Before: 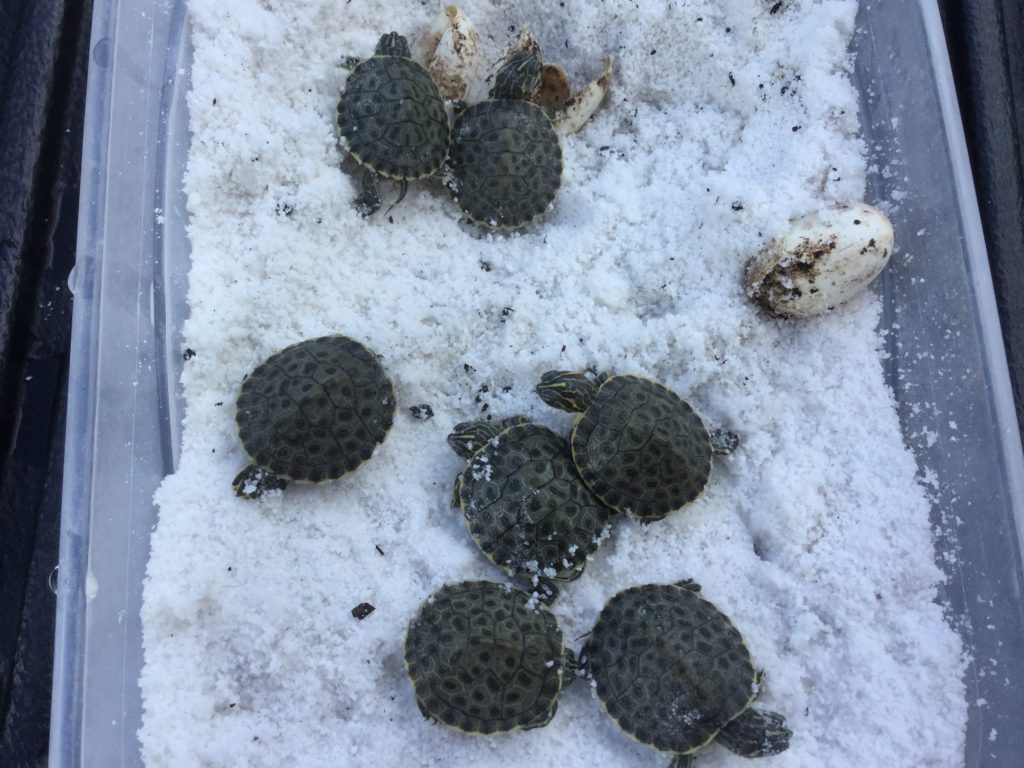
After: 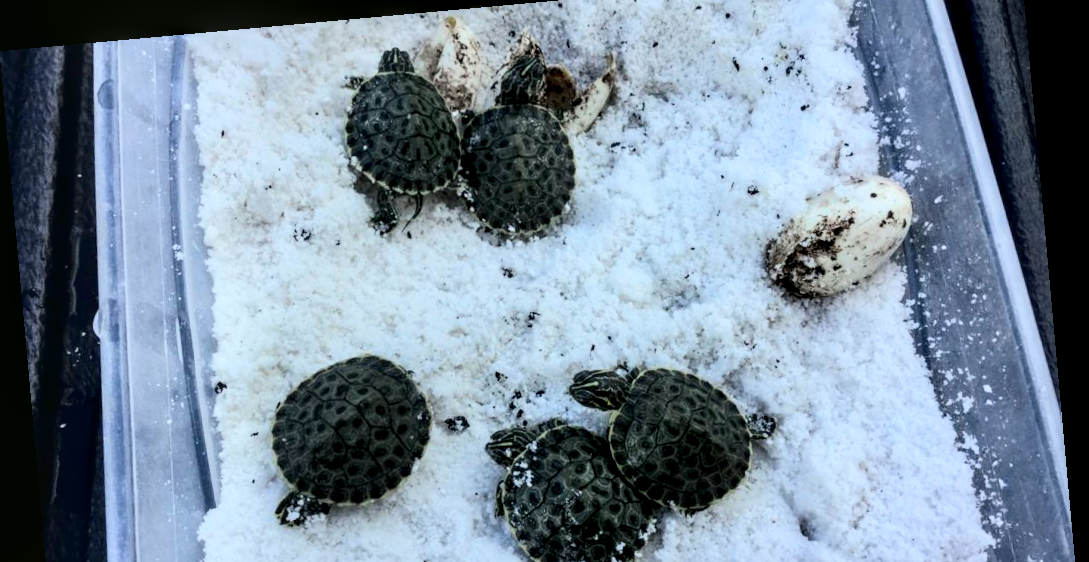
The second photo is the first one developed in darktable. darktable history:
rotate and perspective: rotation -5.2°, automatic cropping off
tone curve: curves: ch0 [(0, 0.017) (0.091, 0.04) (0.296, 0.276) (0.439, 0.482) (0.64, 0.729) (0.785, 0.817) (0.995, 0.917)]; ch1 [(0, 0) (0.384, 0.365) (0.463, 0.447) (0.486, 0.474) (0.503, 0.497) (0.526, 0.52) (0.555, 0.564) (0.578, 0.589) (0.638, 0.66) (0.766, 0.773) (1, 1)]; ch2 [(0, 0) (0.374, 0.344) (0.446, 0.443) (0.501, 0.509) (0.528, 0.522) (0.569, 0.593) (0.61, 0.646) (0.666, 0.688) (1, 1)], color space Lab, independent channels, preserve colors none
local contrast: highlights 65%, shadows 54%, detail 169%, midtone range 0.514
crop and rotate: top 4.848%, bottom 29.503%
